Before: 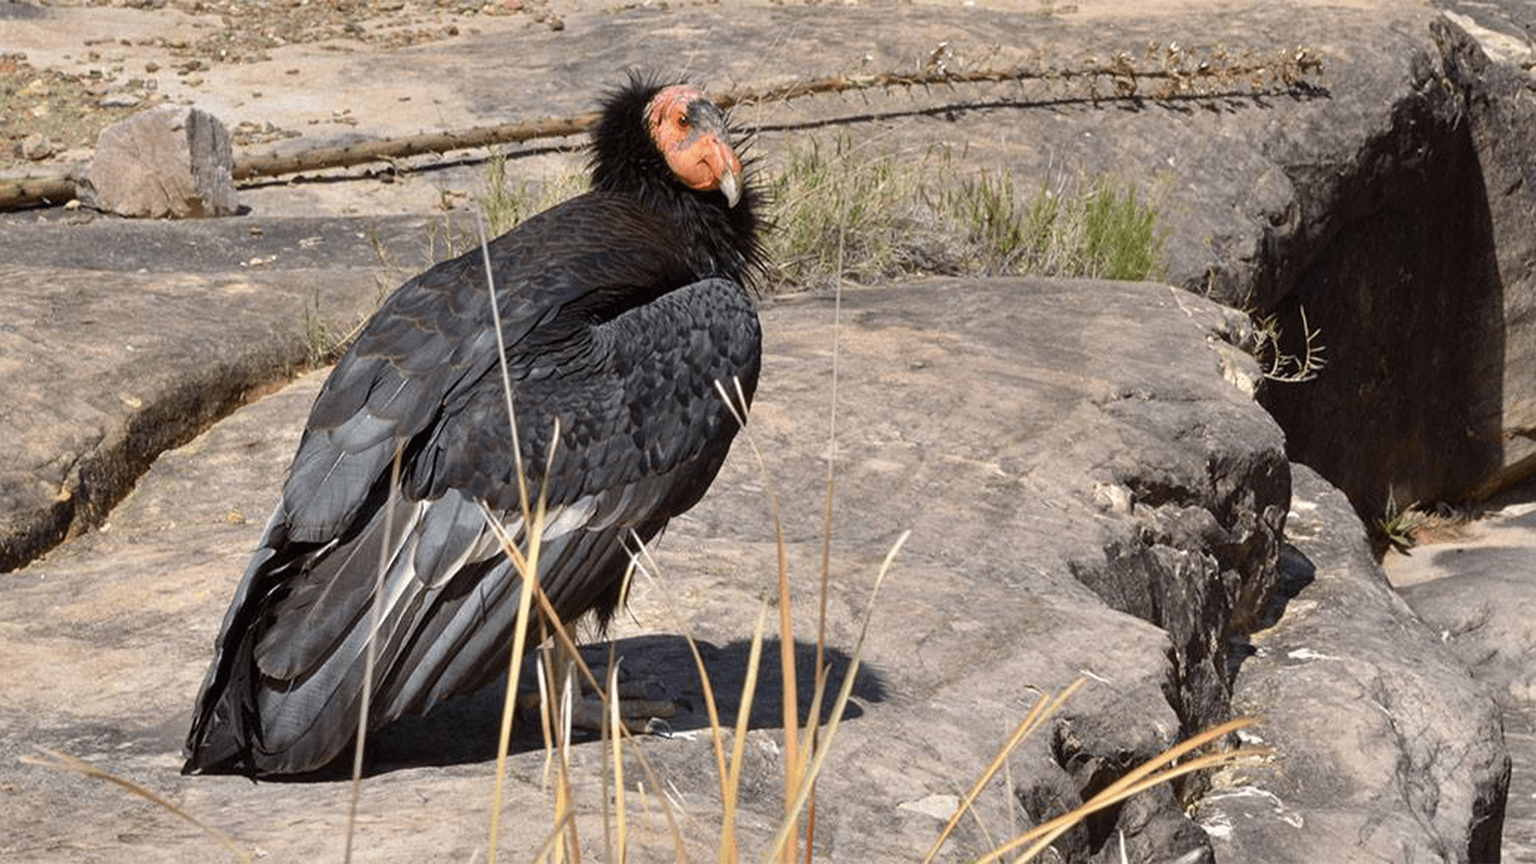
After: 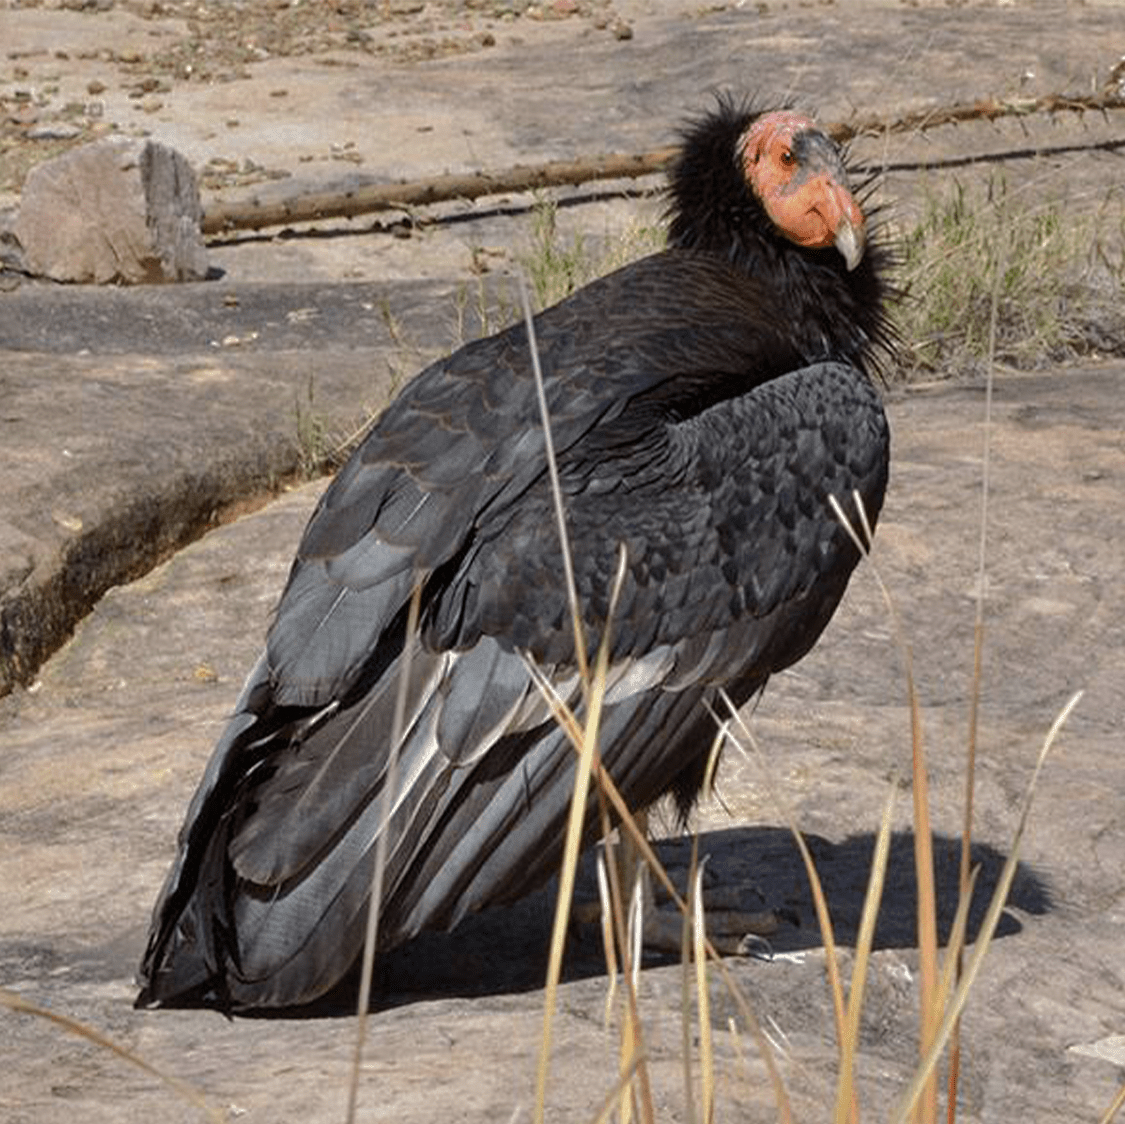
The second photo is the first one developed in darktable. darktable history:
rgb curve: curves: ch0 [(0, 0) (0.175, 0.154) (0.785, 0.663) (1, 1)]
crop: left 5.114%, right 38.589%
grain: coarseness 0.81 ISO, strength 1.34%, mid-tones bias 0%
